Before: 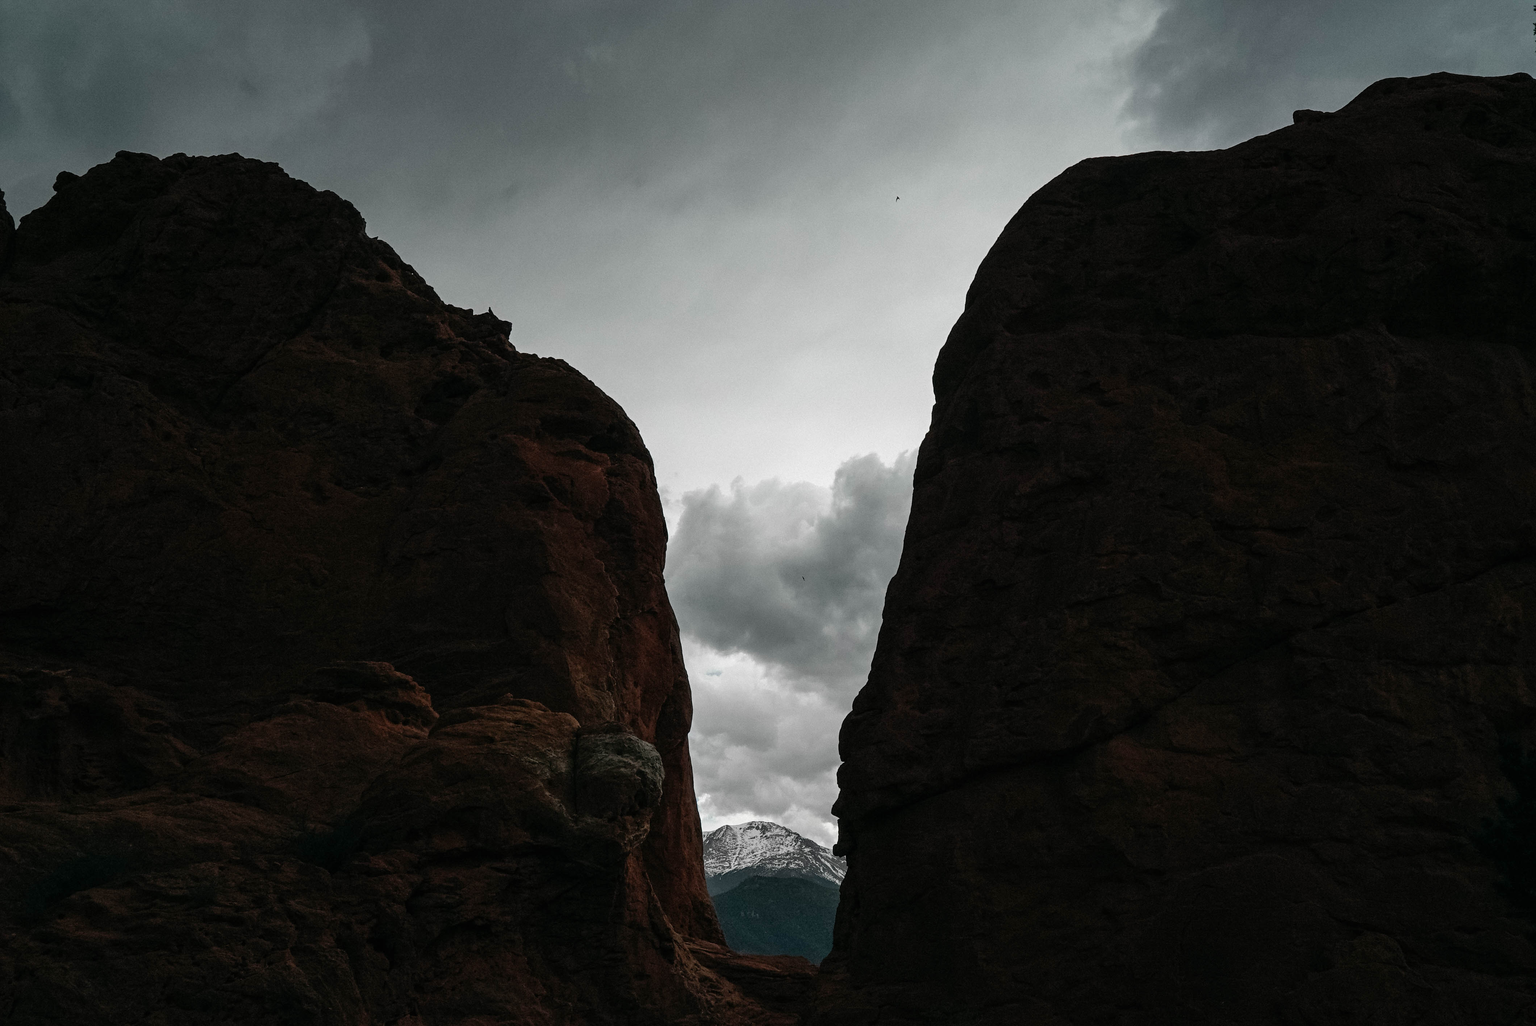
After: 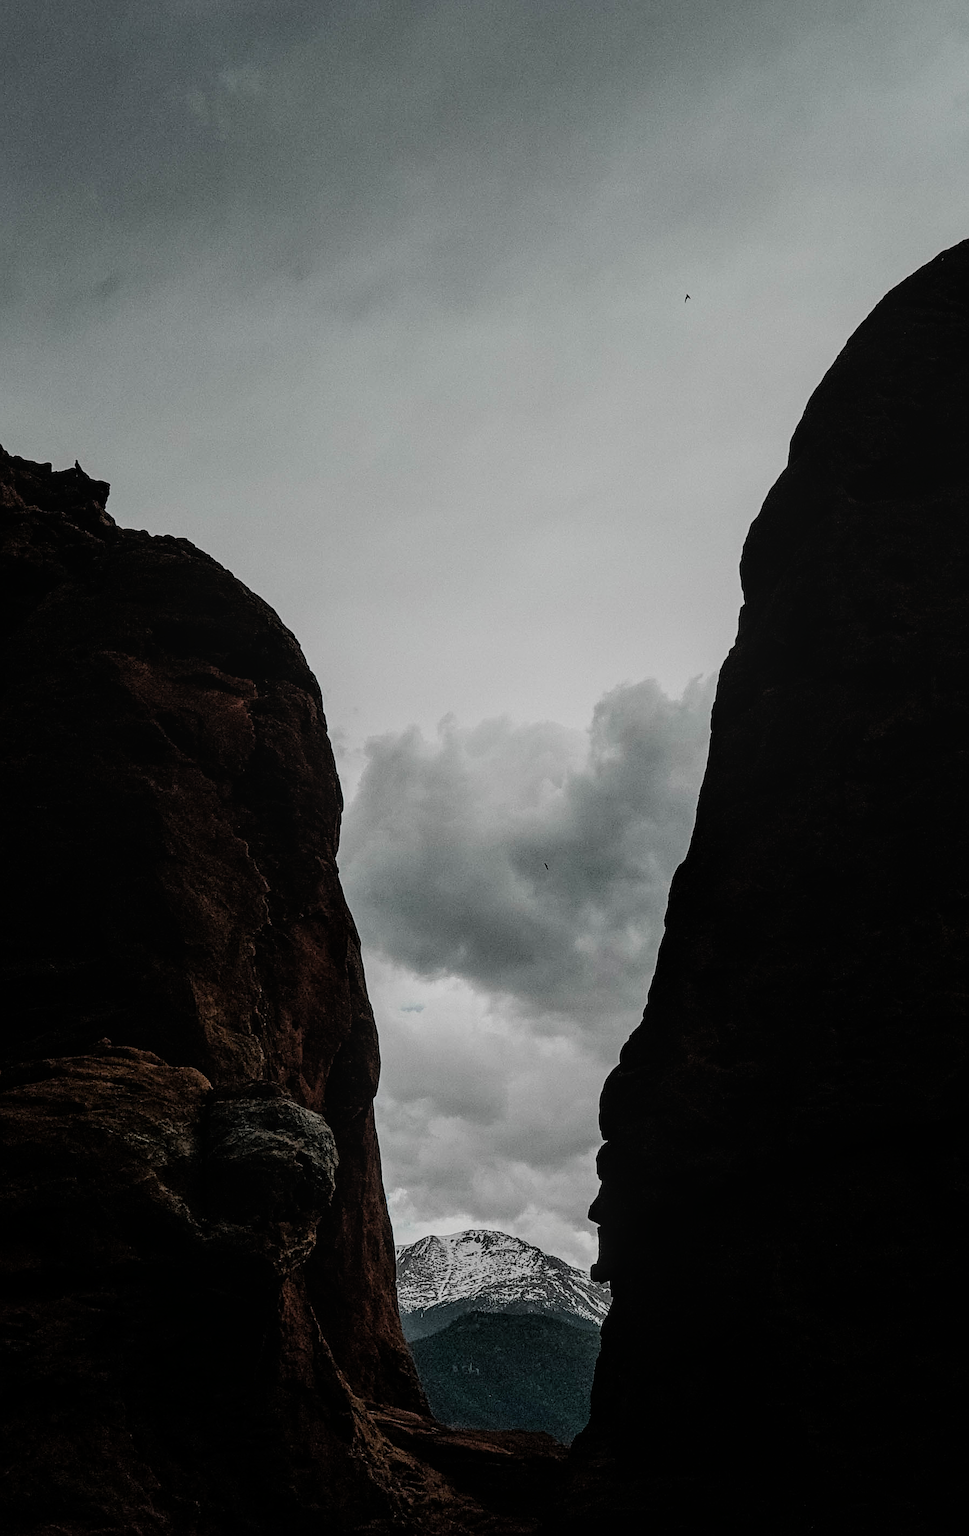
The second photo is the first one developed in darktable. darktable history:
crop: left 28.583%, right 29.231%
white balance: emerald 1
filmic rgb: black relative exposure -7.15 EV, white relative exposure 5.36 EV, hardness 3.02, color science v6 (2022)
color zones: curves: ch0 [(0.11, 0.396) (0.195, 0.36) (0.25, 0.5) (0.303, 0.412) (0.357, 0.544) (0.75, 0.5) (0.967, 0.328)]; ch1 [(0, 0.468) (0.112, 0.512) (0.202, 0.6) (0.25, 0.5) (0.307, 0.352) (0.357, 0.544) (0.75, 0.5) (0.963, 0.524)]
local contrast: on, module defaults
sharpen: on, module defaults
